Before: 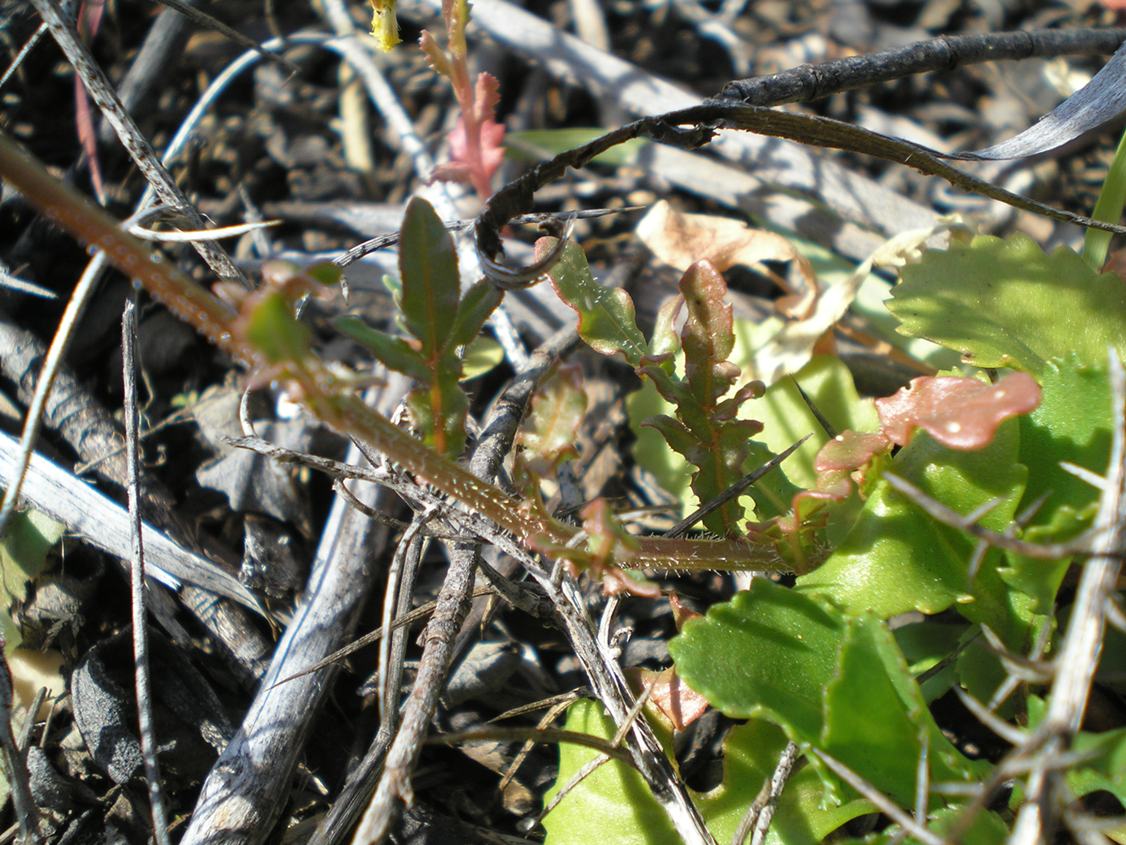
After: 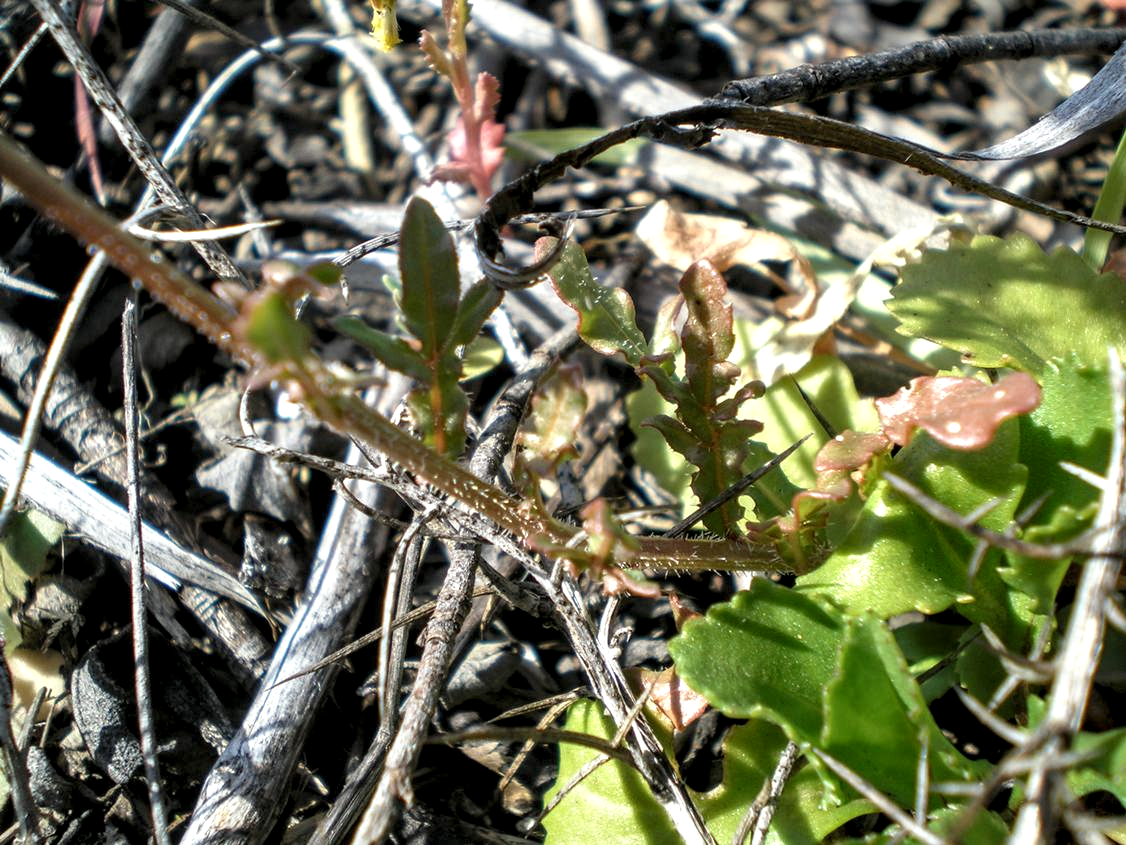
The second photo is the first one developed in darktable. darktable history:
tone equalizer: on, module defaults
local contrast: highlights 60%, shadows 59%, detail 160%
